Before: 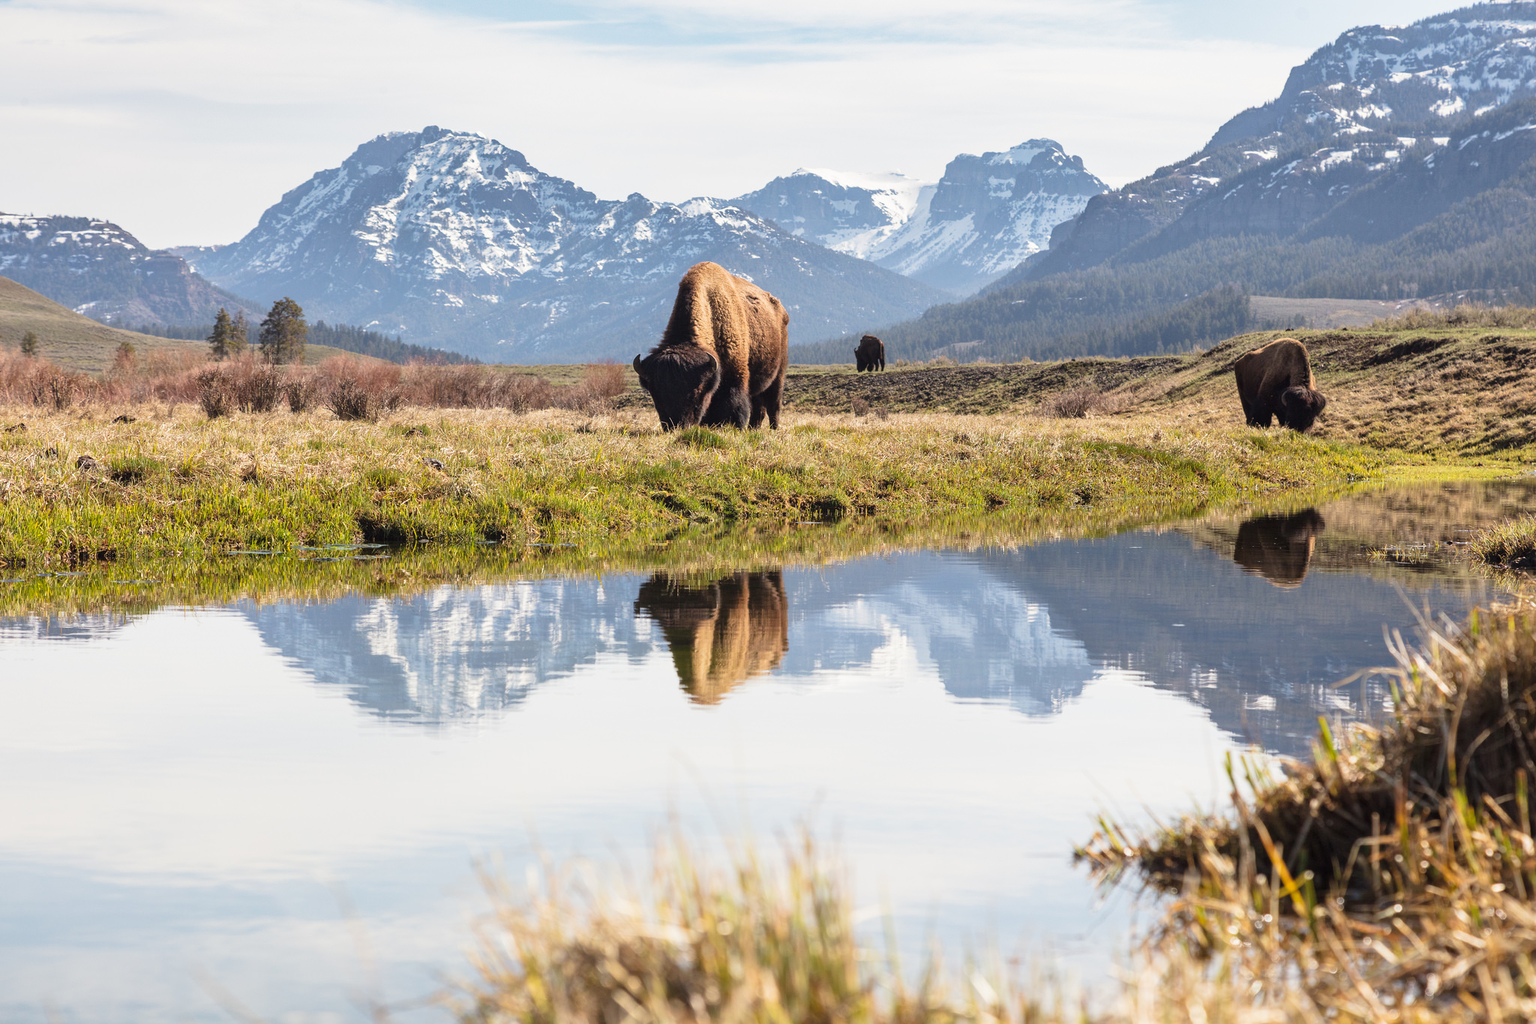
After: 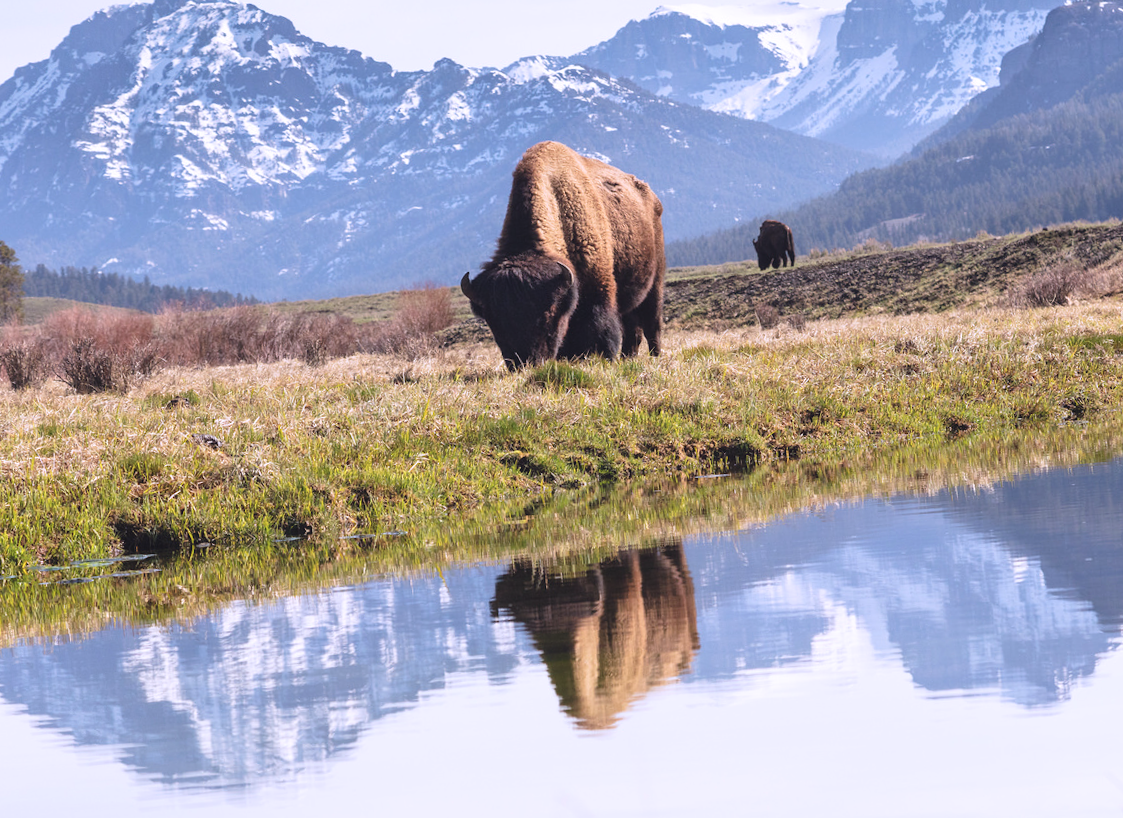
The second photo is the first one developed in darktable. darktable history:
color calibration: illuminant as shot in camera, x 0.363, y 0.385, temperature 4528.04 K
crop: left 16.202%, top 11.208%, right 26.045%, bottom 20.557%
rotate and perspective: rotation -5°, crop left 0.05, crop right 0.952, crop top 0.11, crop bottom 0.89
exposure: black level correction -0.005, exposure 0.054 EV, compensate highlight preservation false
